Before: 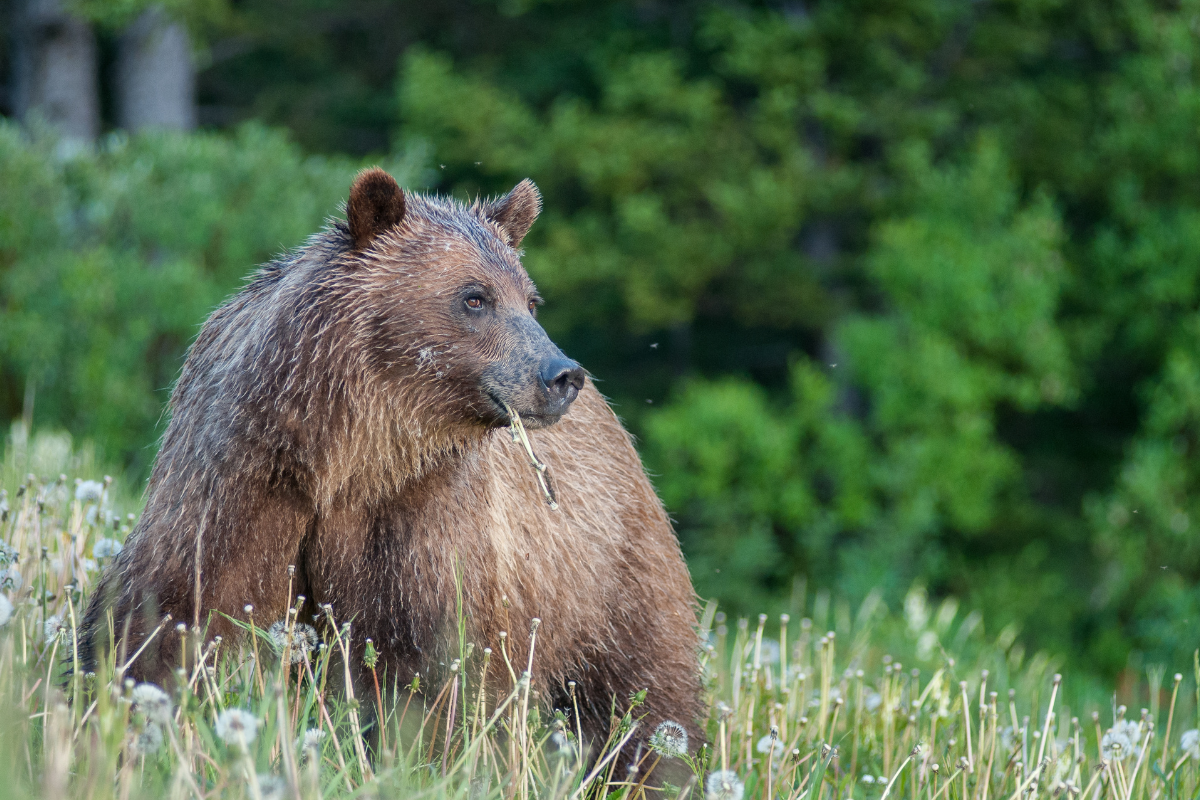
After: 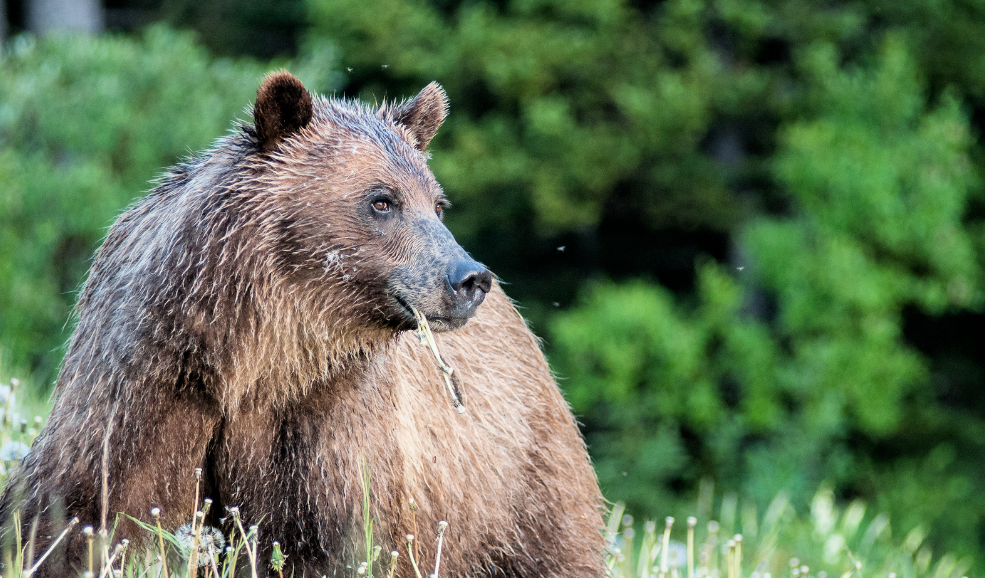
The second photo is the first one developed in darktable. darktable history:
filmic rgb: middle gray luminance 9.77%, black relative exposure -8.65 EV, white relative exposure 3.32 EV, target black luminance 0%, hardness 5.2, latitude 44.68%, contrast 1.313, highlights saturation mix 6.24%, shadows ↔ highlights balance 23.81%
exposure: exposure 0.407 EV, compensate highlight preservation false
crop: left 7.774%, top 12.181%, right 10.091%, bottom 15.459%
